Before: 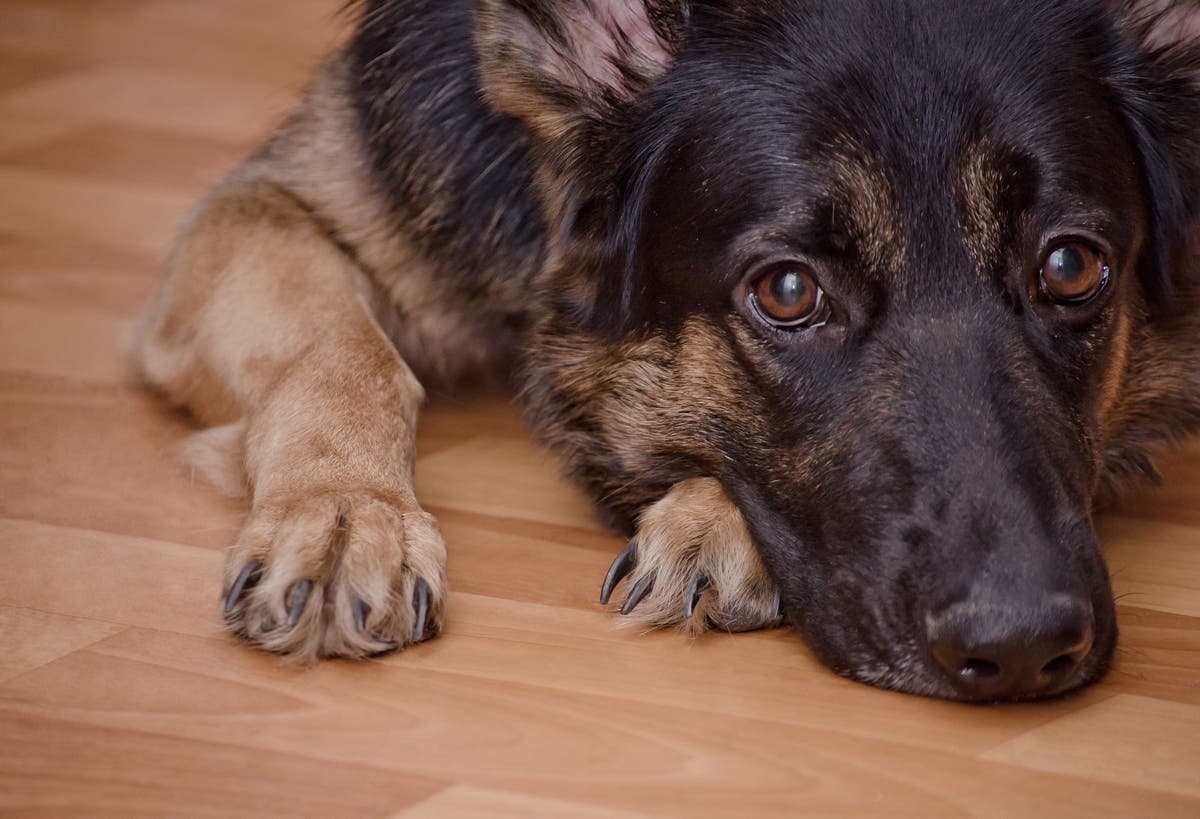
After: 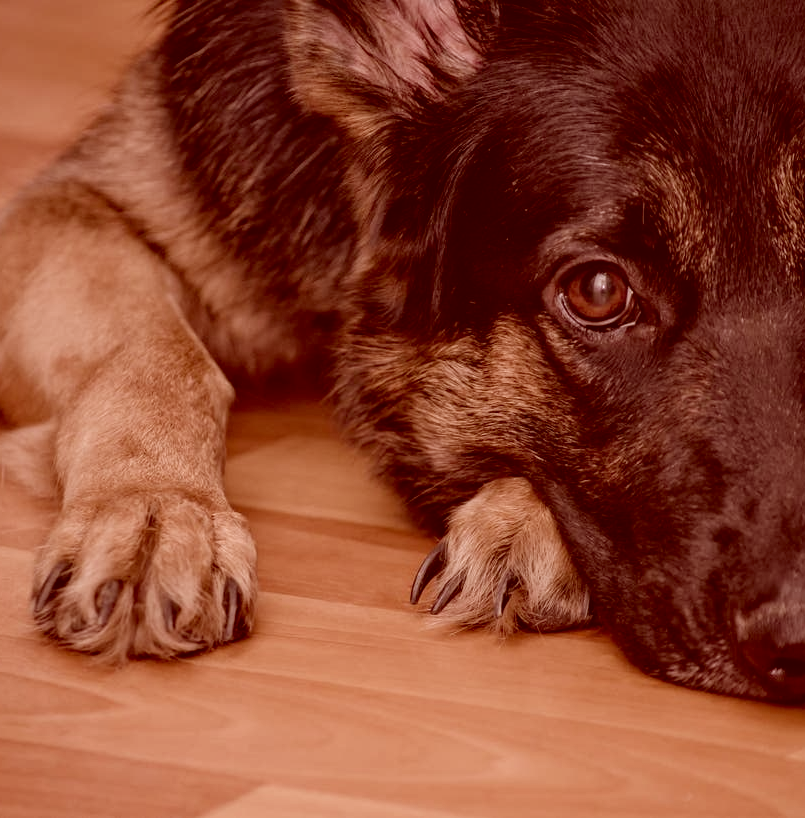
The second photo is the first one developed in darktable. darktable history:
local contrast: on, module defaults
exposure: black level correction 0.001, exposure -0.121 EV, compensate highlight preservation false
color correction: highlights a* 9.22, highlights b* 9.01, shadows a* 39.63, shadows b* 39.21, saturation 0.765
crop and rotate: left 15.871%, right 16.985%
